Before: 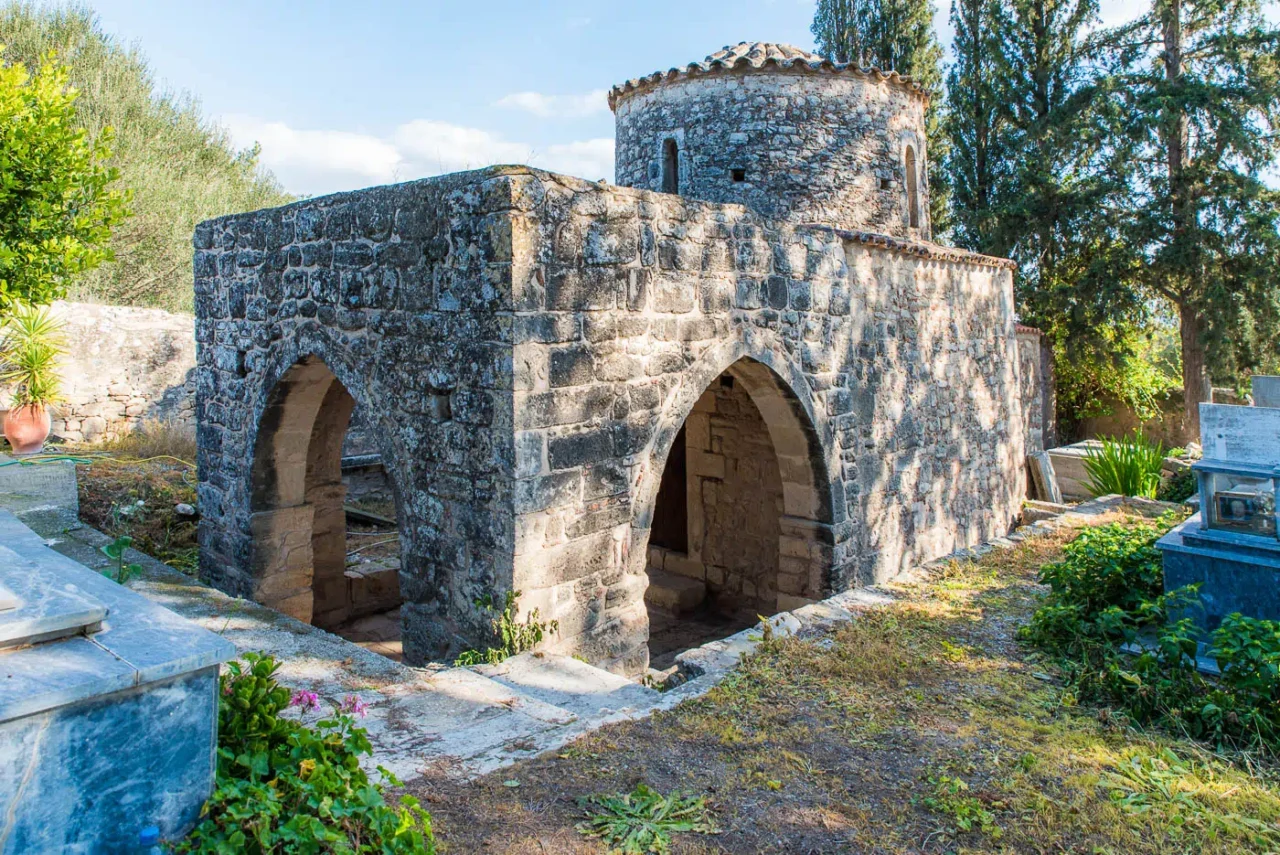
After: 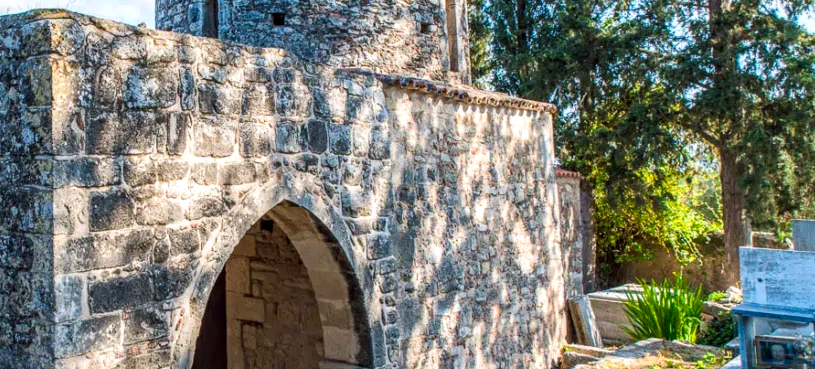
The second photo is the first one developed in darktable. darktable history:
crop: left 36.005%, top 18.293%, right 0.31%, bottom 38.444%
local contrast: on, module defaults
color balance: lift [1, 1, 0.999, 1.001], gamma [1, 1.003, 1.005, 0.995], gain [1, 0.992, 0.988, 1.012], contrast 5%, output saturation 110%
